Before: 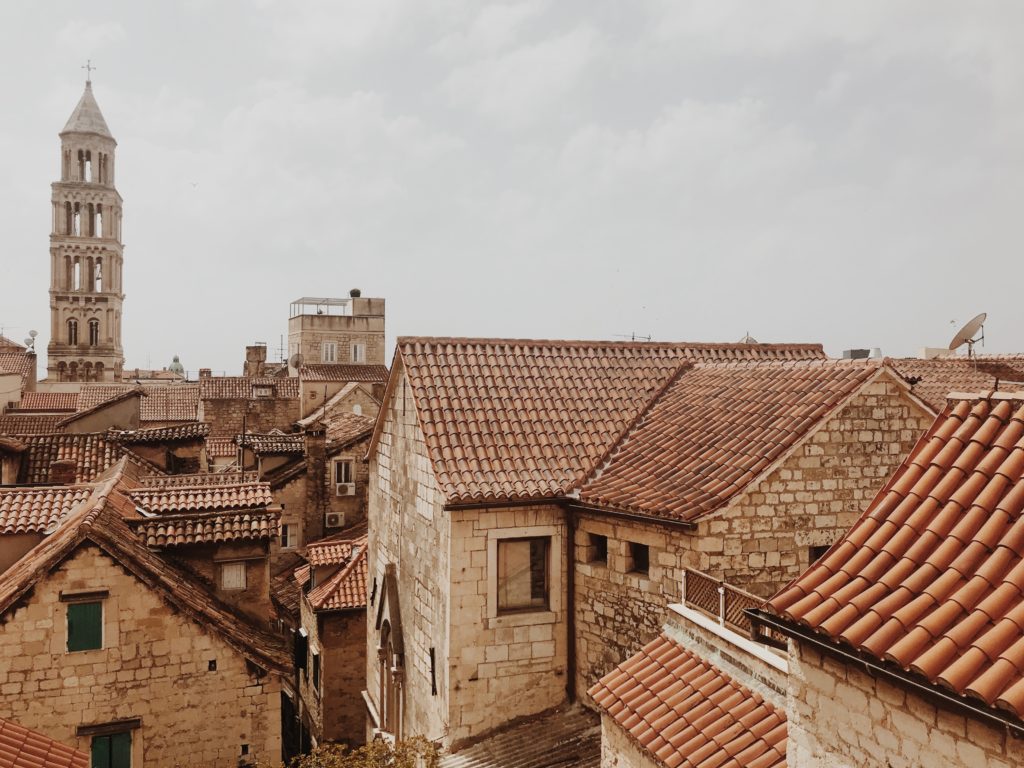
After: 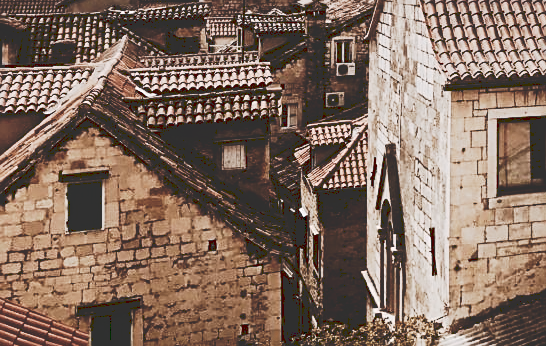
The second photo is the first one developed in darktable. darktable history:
crop and rotate: top 54.778%, right 46.61%, bottom 0.159%
tone curve: curves: ch0 [(0, 0) (0.003, 0.19) (0.011, 0.192) (0.025, 0.192) (0.044, 0.194) (0.069, 0.196) (0.1, 0.197) (0.136, 0.198) (0.177, 0.216) (0.224, 0.236) (0.277, 0.269) (0.335, 0.331) (0.399, 0.418) (0.468, 0.515) (0.543, 0.621) (0.623, 0.725) (0.709, 0.804) (0.801, 0.859) (0.898, 0.913) (1, 1)], preserve colors none
sharpen: on, module defaults
contrast brightness saturation: contrast 0.25, saturation -0.31
color calibration: illuminant as shot in camera, x 0.358, y 0.373, temperature 4628.91 K
